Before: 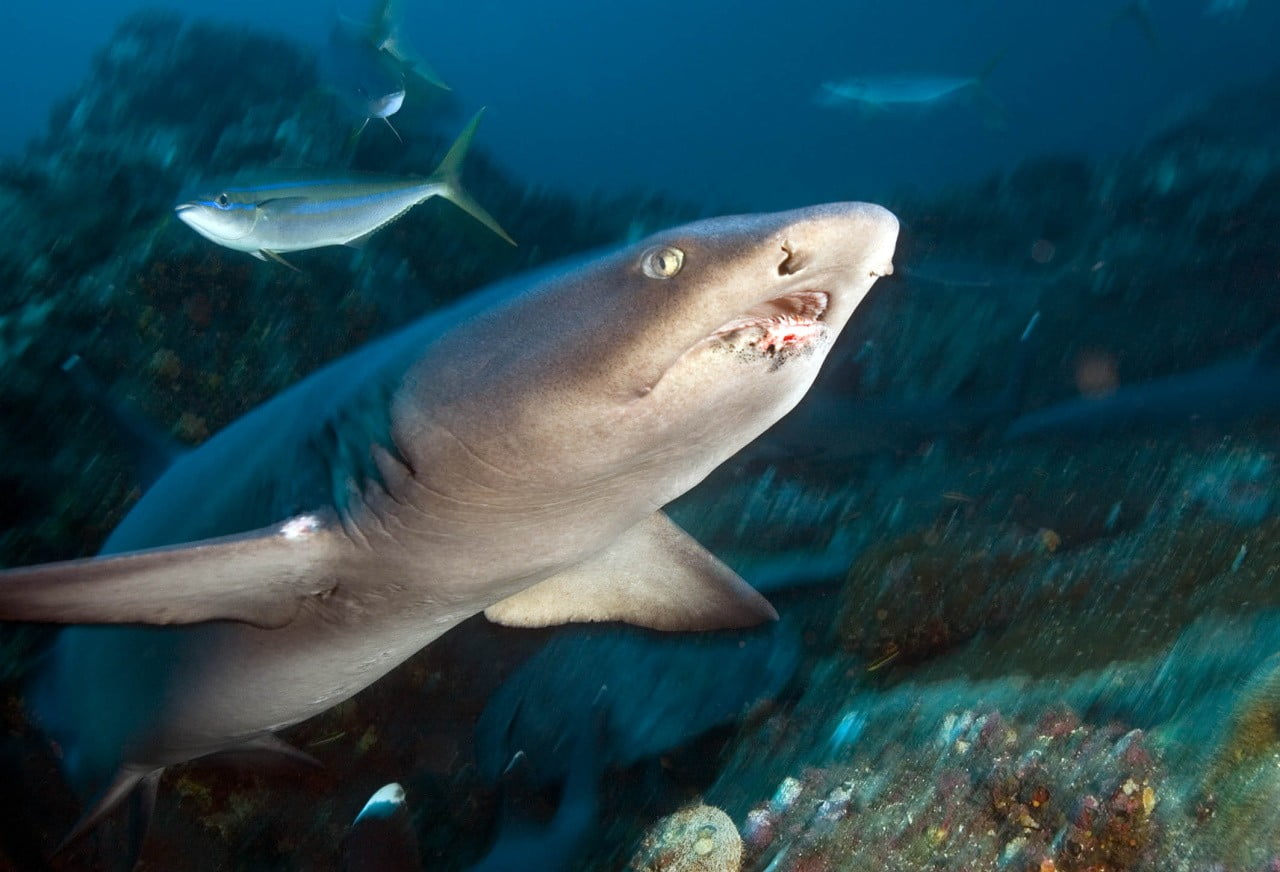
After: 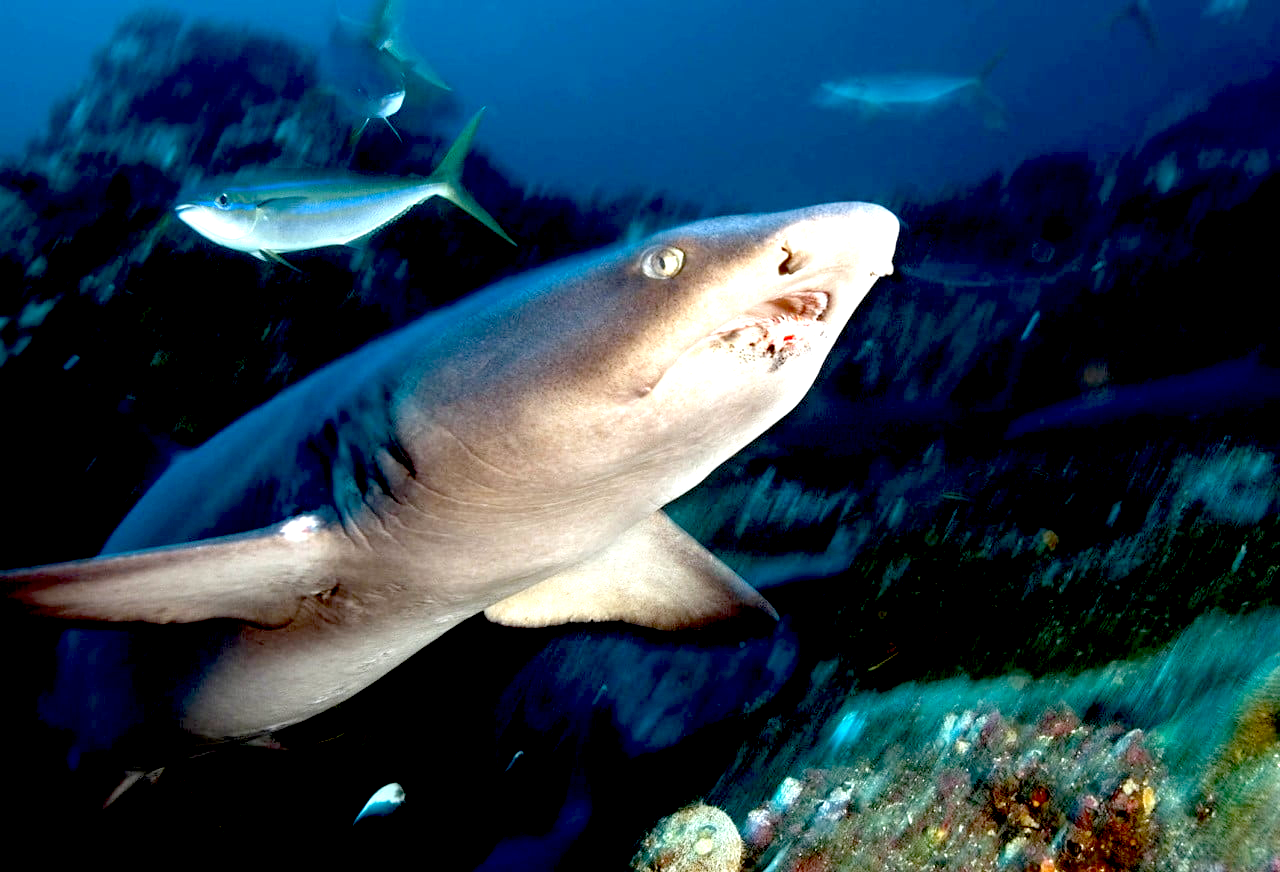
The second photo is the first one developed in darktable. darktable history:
exposure: black level correction 0.035, exposure 0.903 EV, compensate exposure bias true, compensate highlight preservation false
